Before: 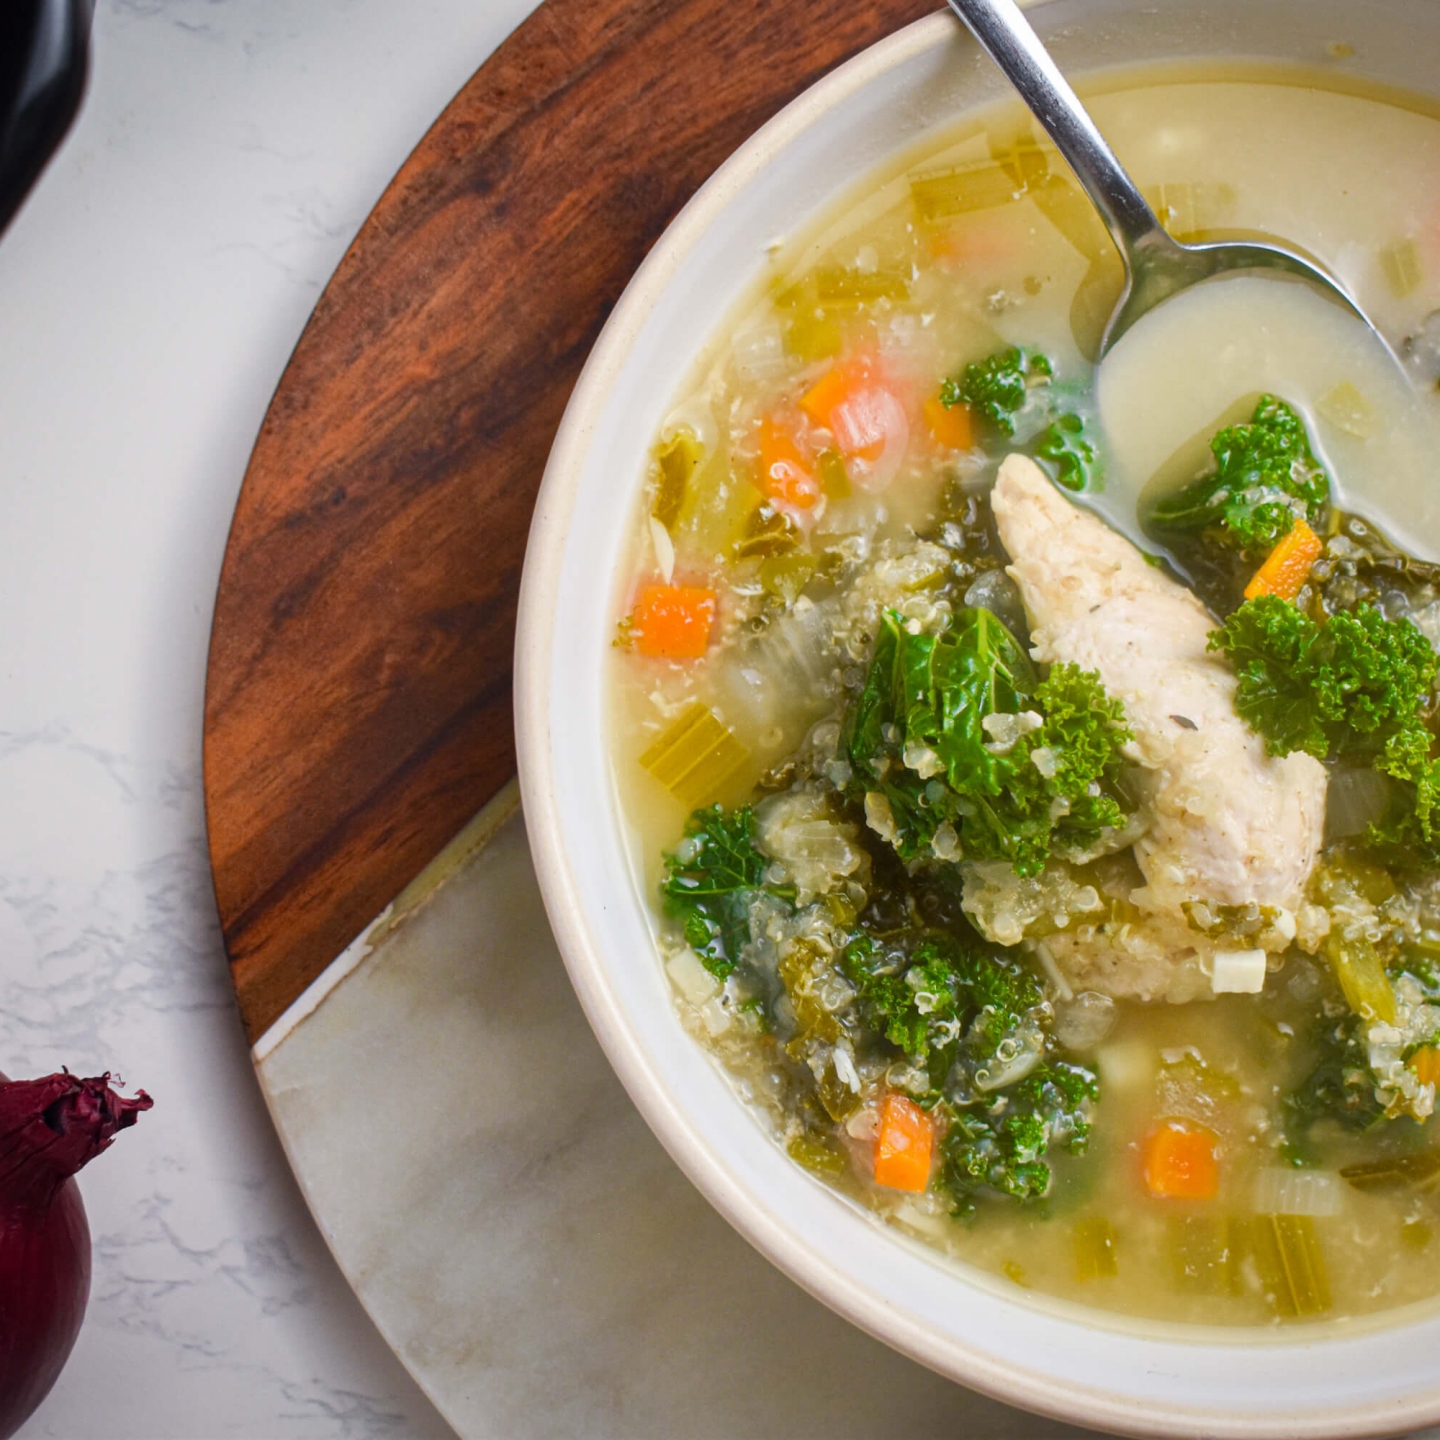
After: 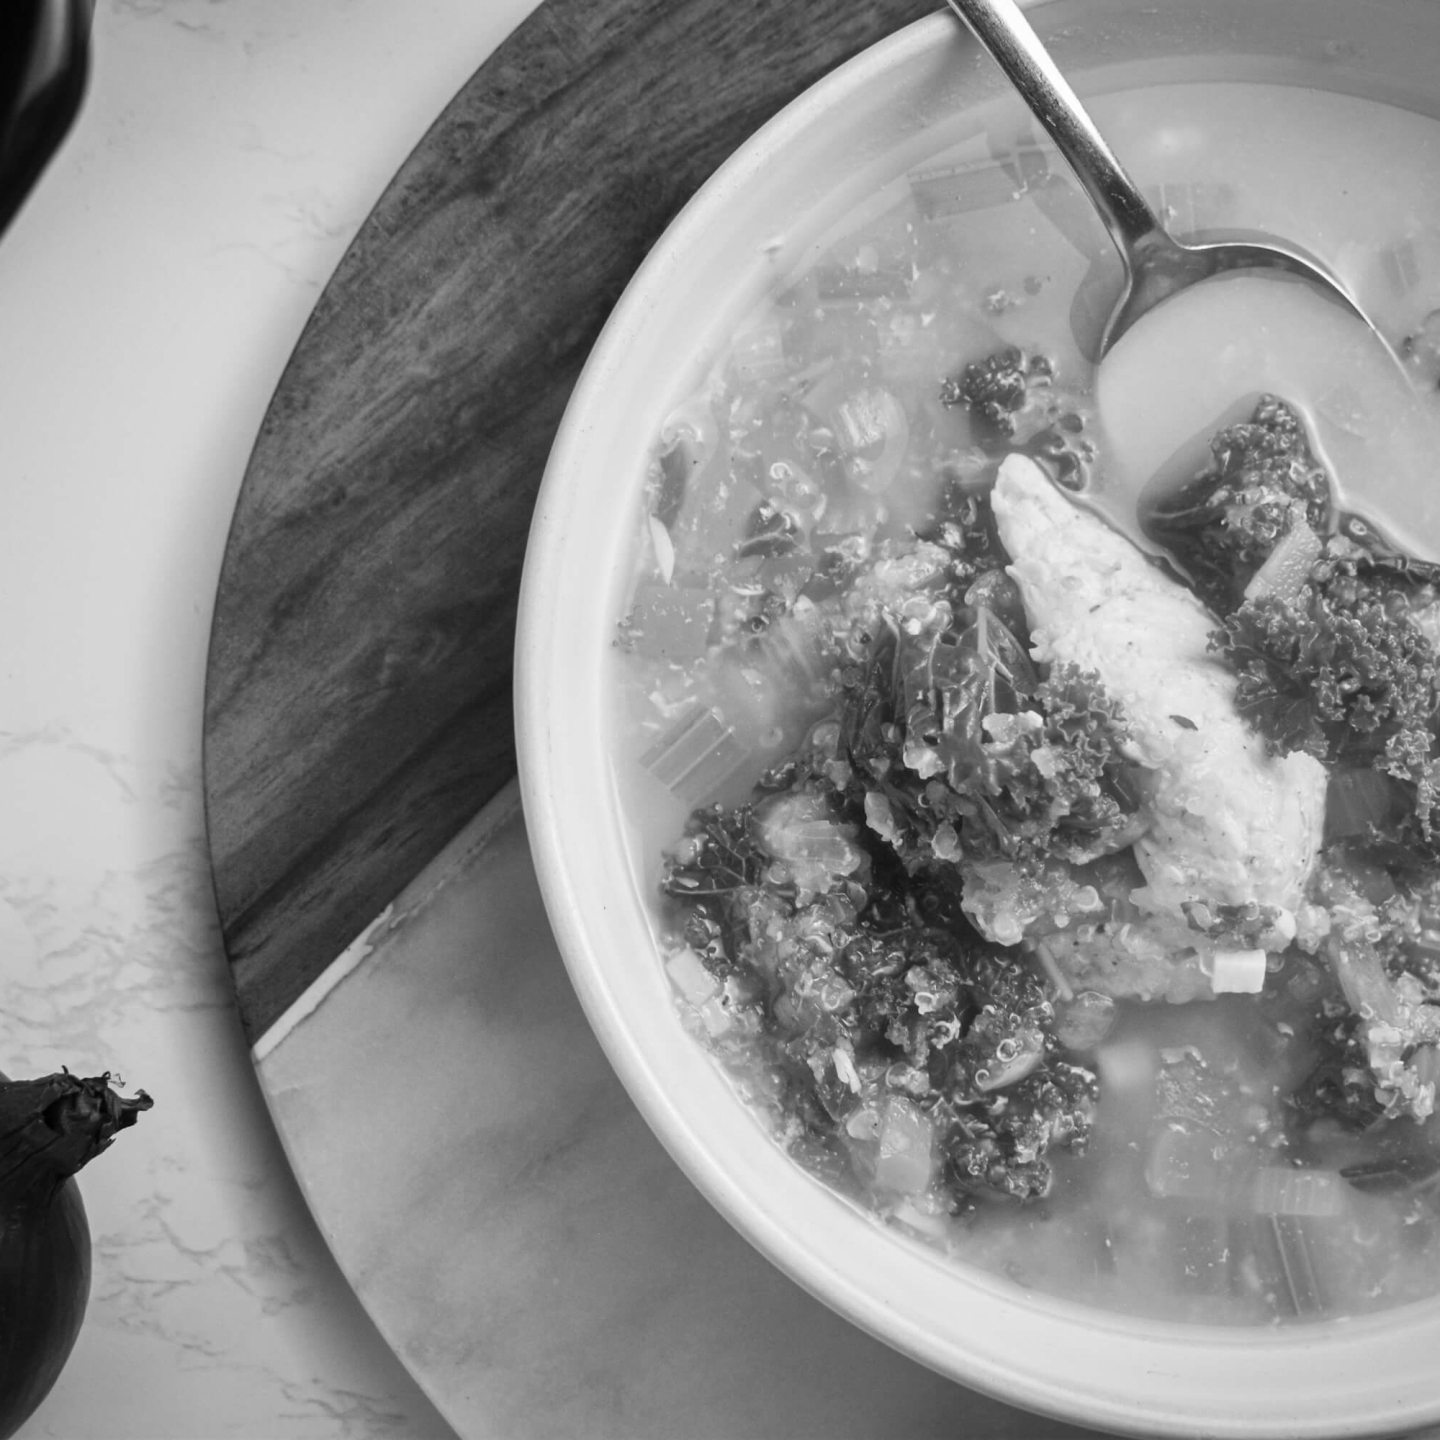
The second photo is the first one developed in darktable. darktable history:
contrast brightness saturation: saturation -1
white balance: red 0.986, blue 1.01
